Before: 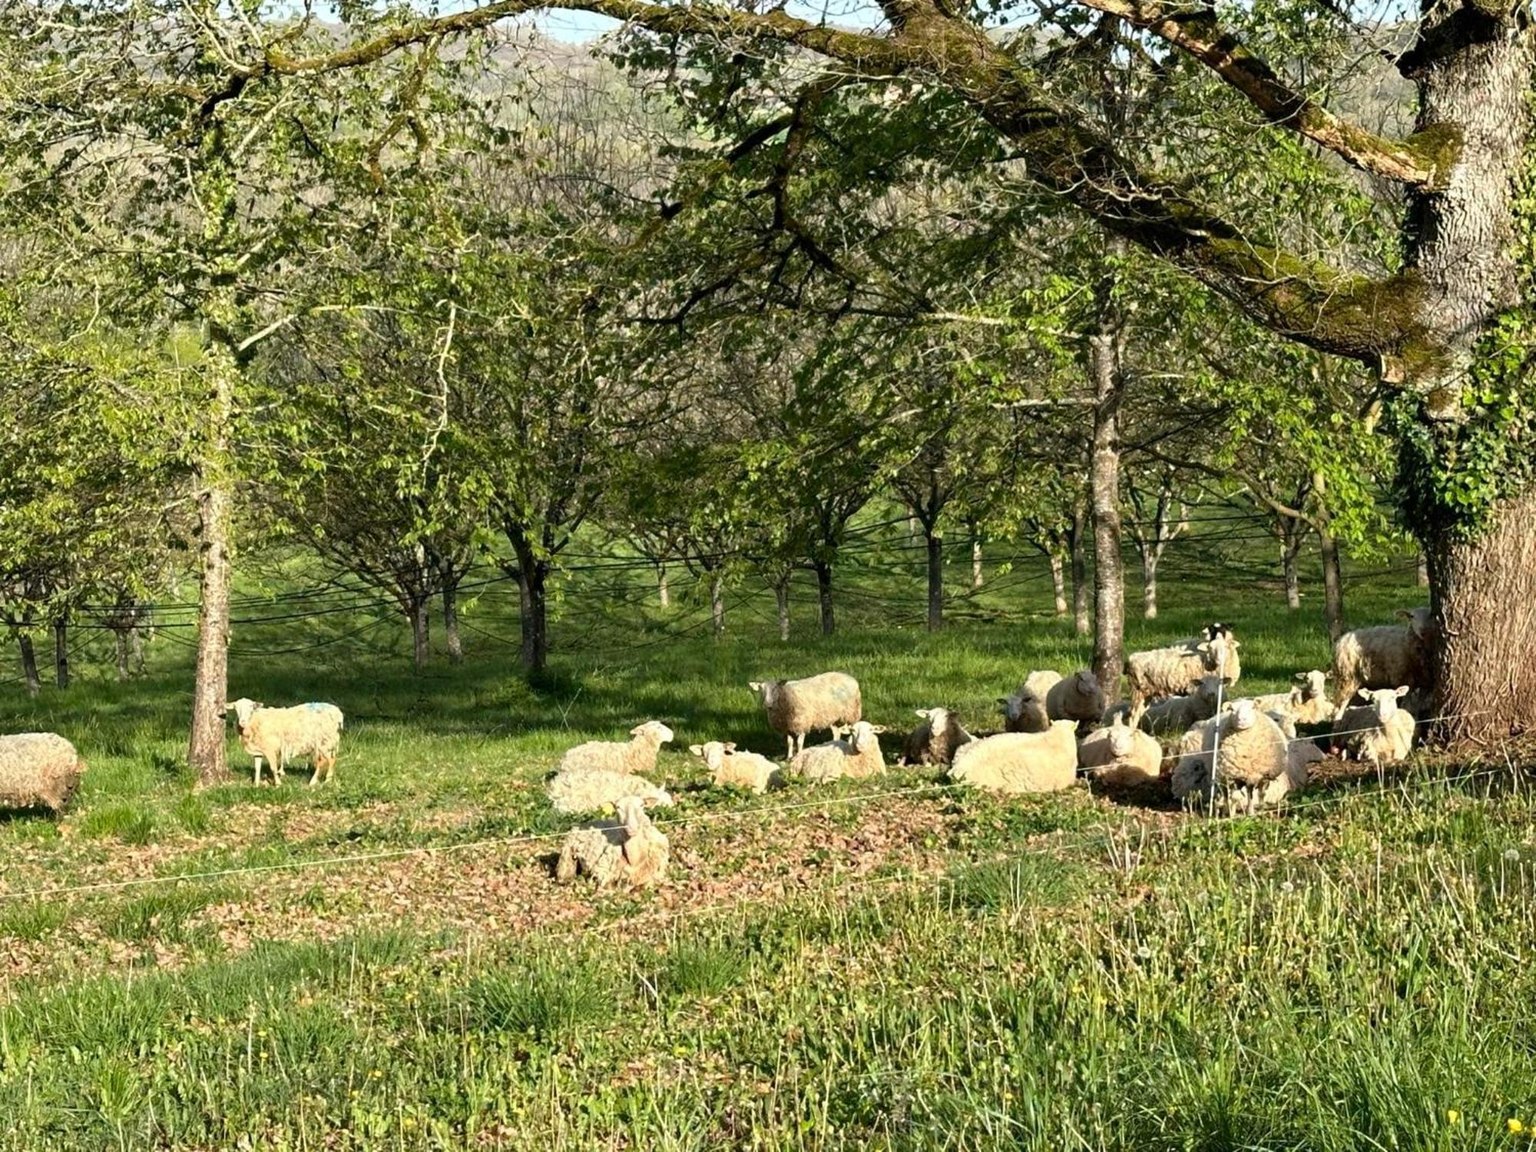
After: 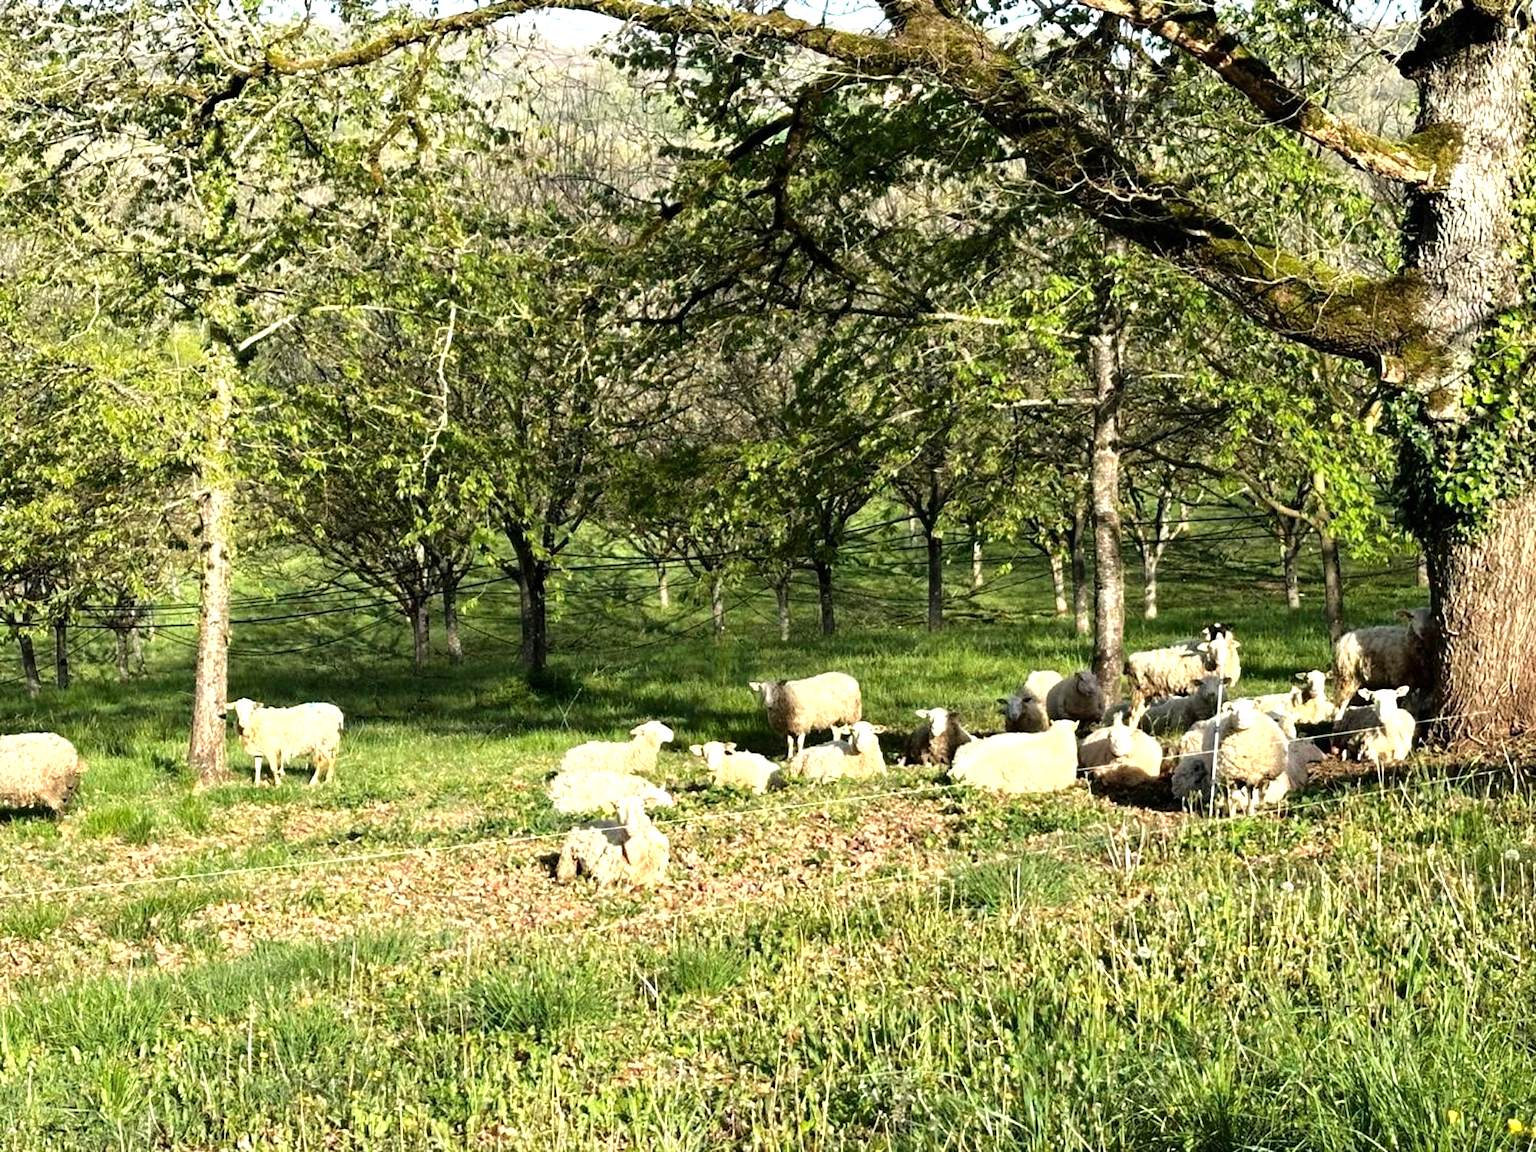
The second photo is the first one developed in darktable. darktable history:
tone equalizer: -8 EV -0.736 EV, -7 EV -0.733 EV, -6 EV -0.602 EV, -5 EV -0.423 EV, -3 EV 0.369 EV, -2 EV 0.6 EV, -1 EV 0.677 EV, +0 EV 0.725 EV, mask exposure compensation -0.496 EV
